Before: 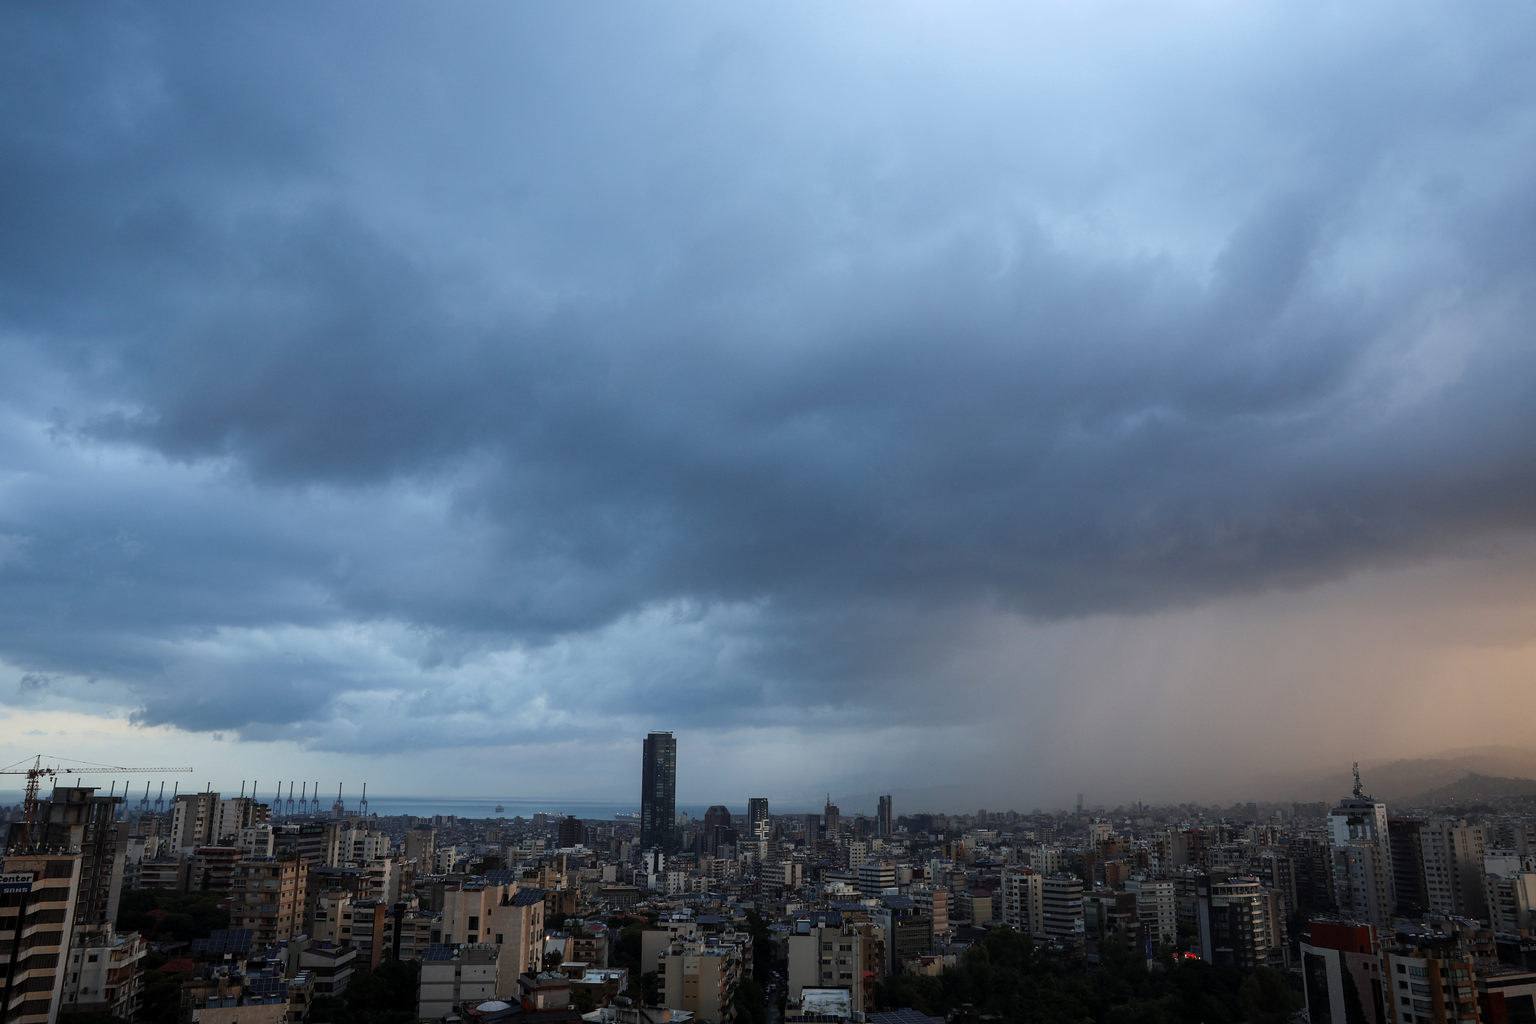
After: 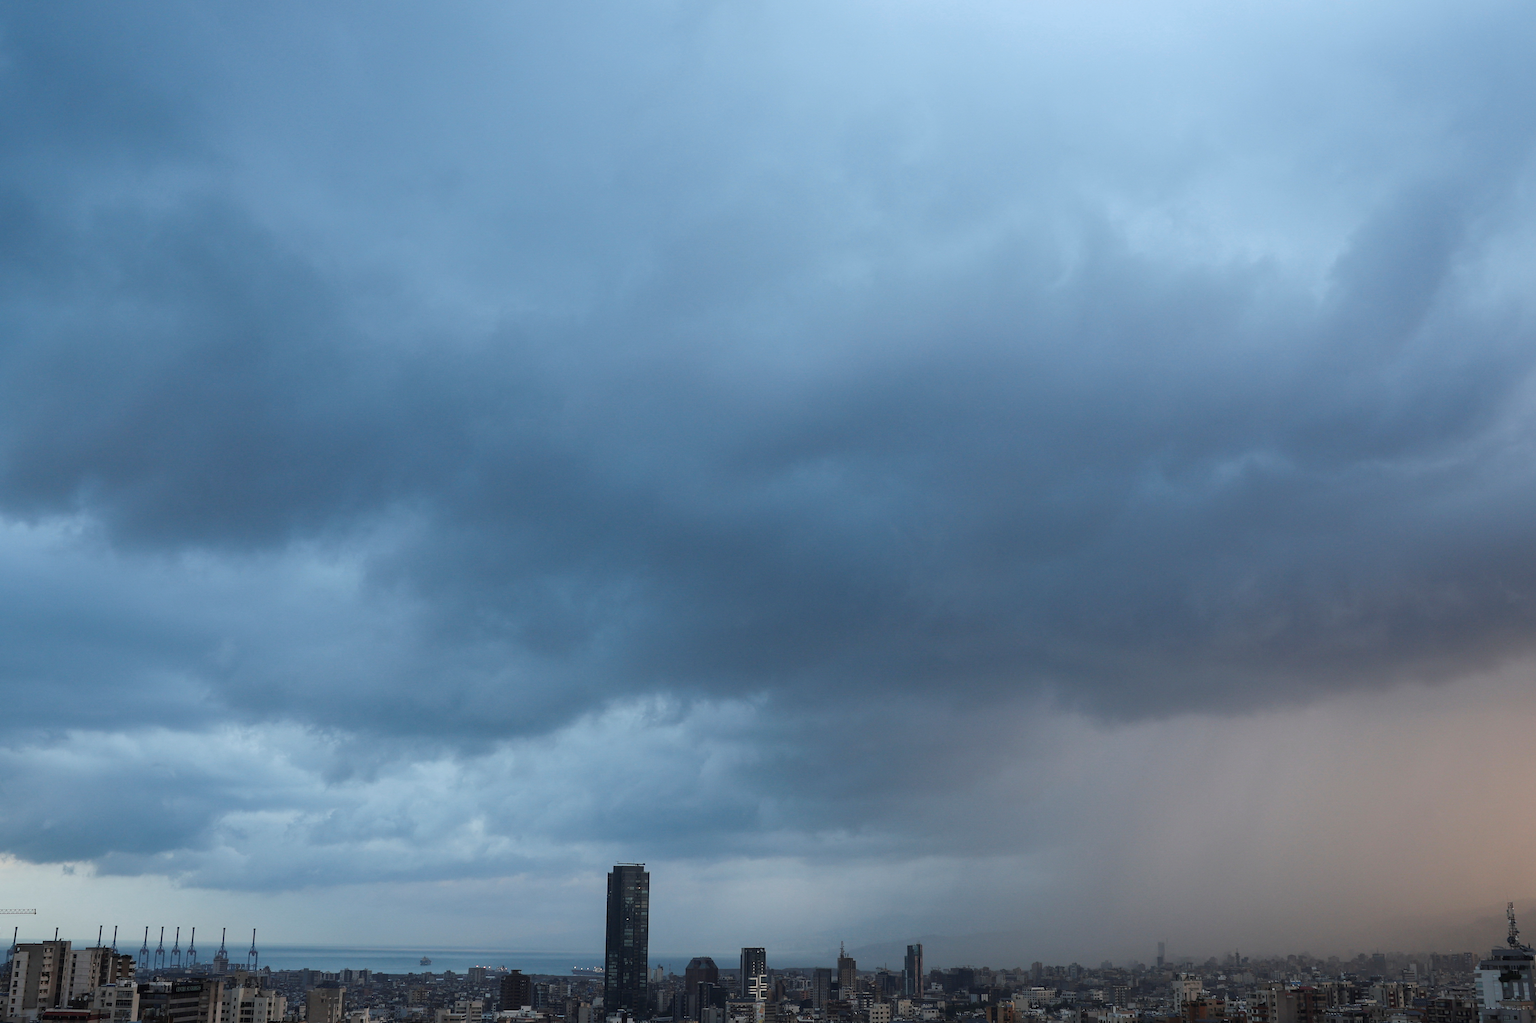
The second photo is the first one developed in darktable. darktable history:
crop and rotate: left 10.698%, top 4.989%, right 10.41%, bottom 16.125%
color zones: curves: ch1 [(0.239, 0.552) (0.75, 0.5)]; ch2 [(0.25, 0.462) (0.749, 0.457)]
